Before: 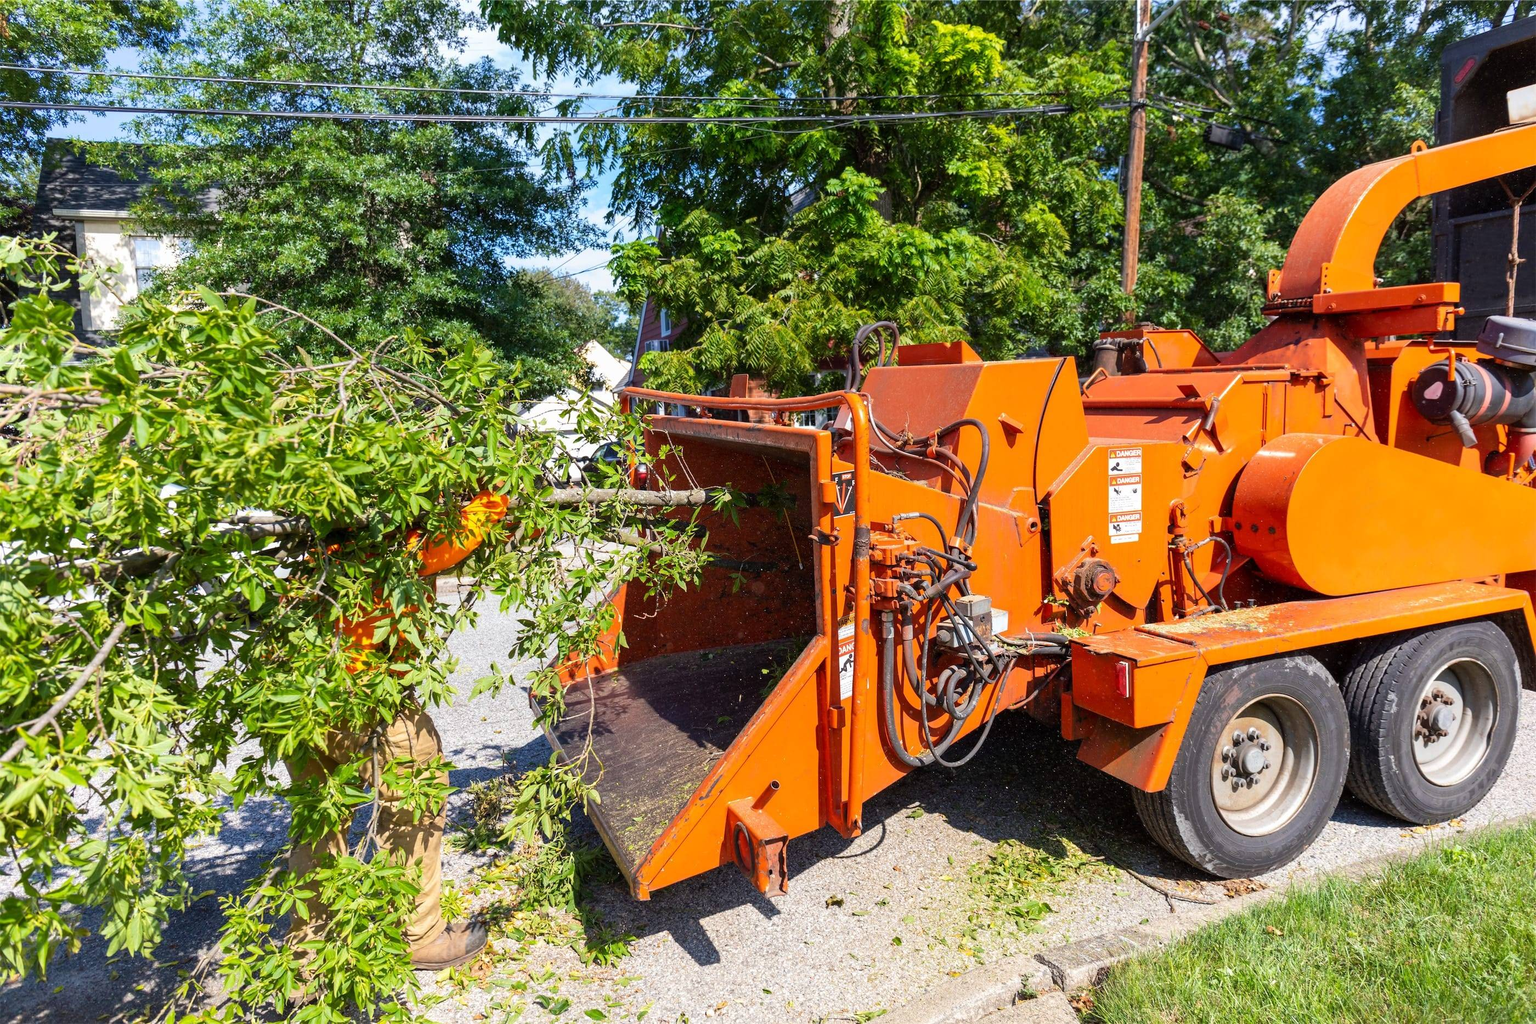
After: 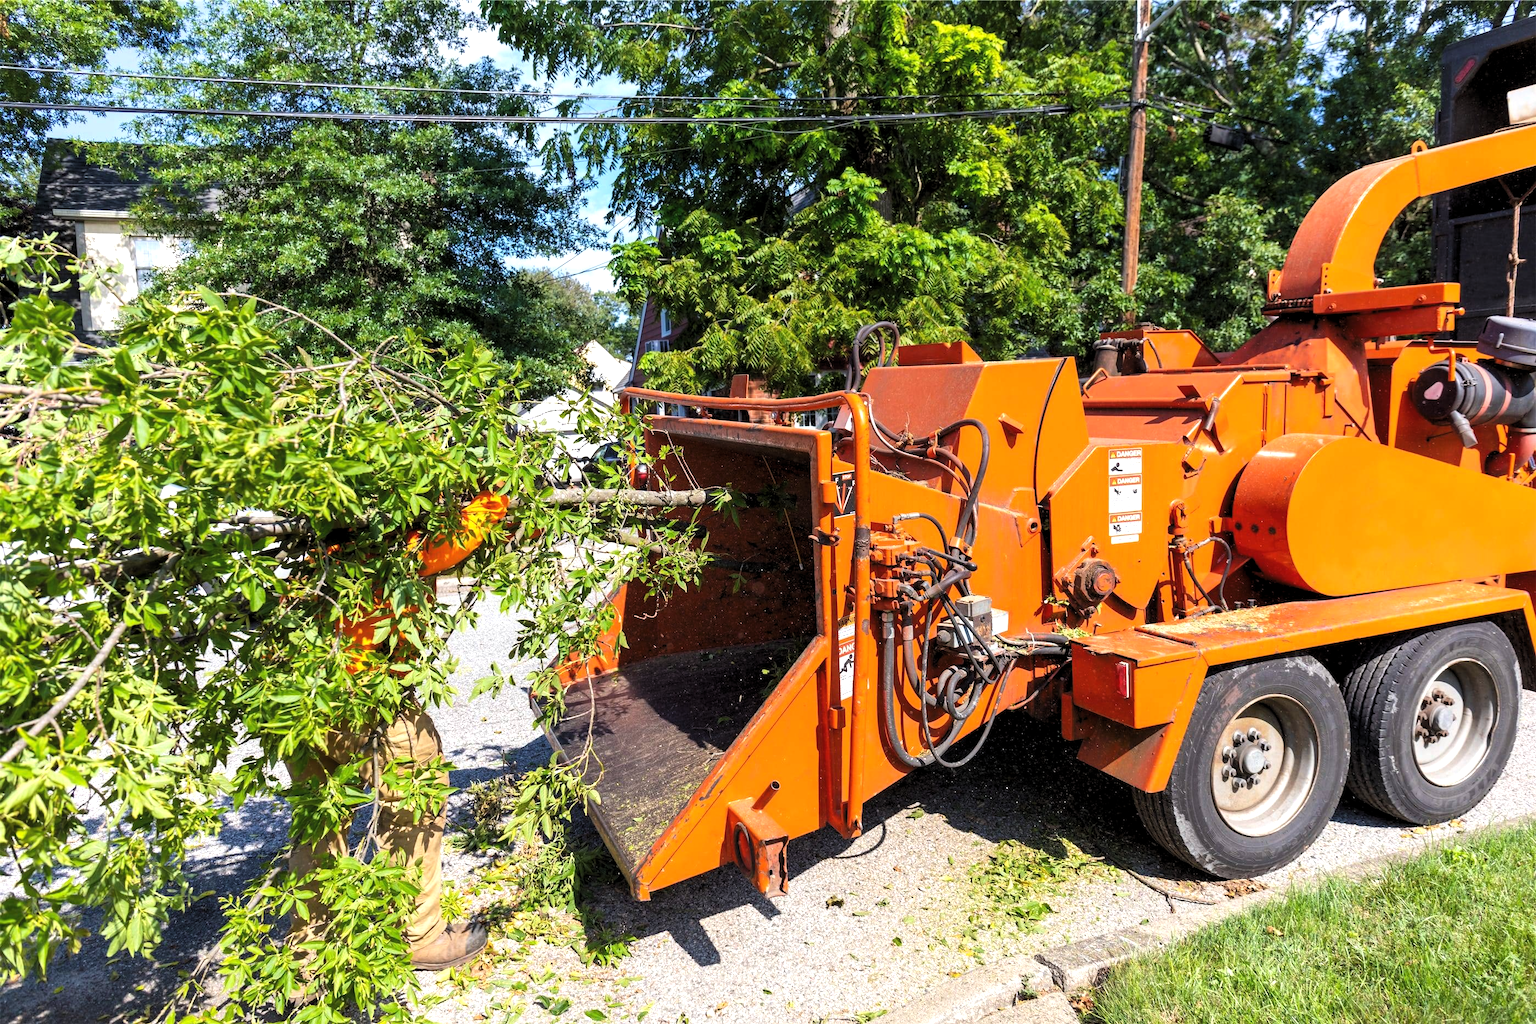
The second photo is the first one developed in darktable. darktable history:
exposure: black level correction -0.002, exposure 0.033 EV, compensate highlight preservation false
levels: levels [0.062, 0.494, 0.925]
